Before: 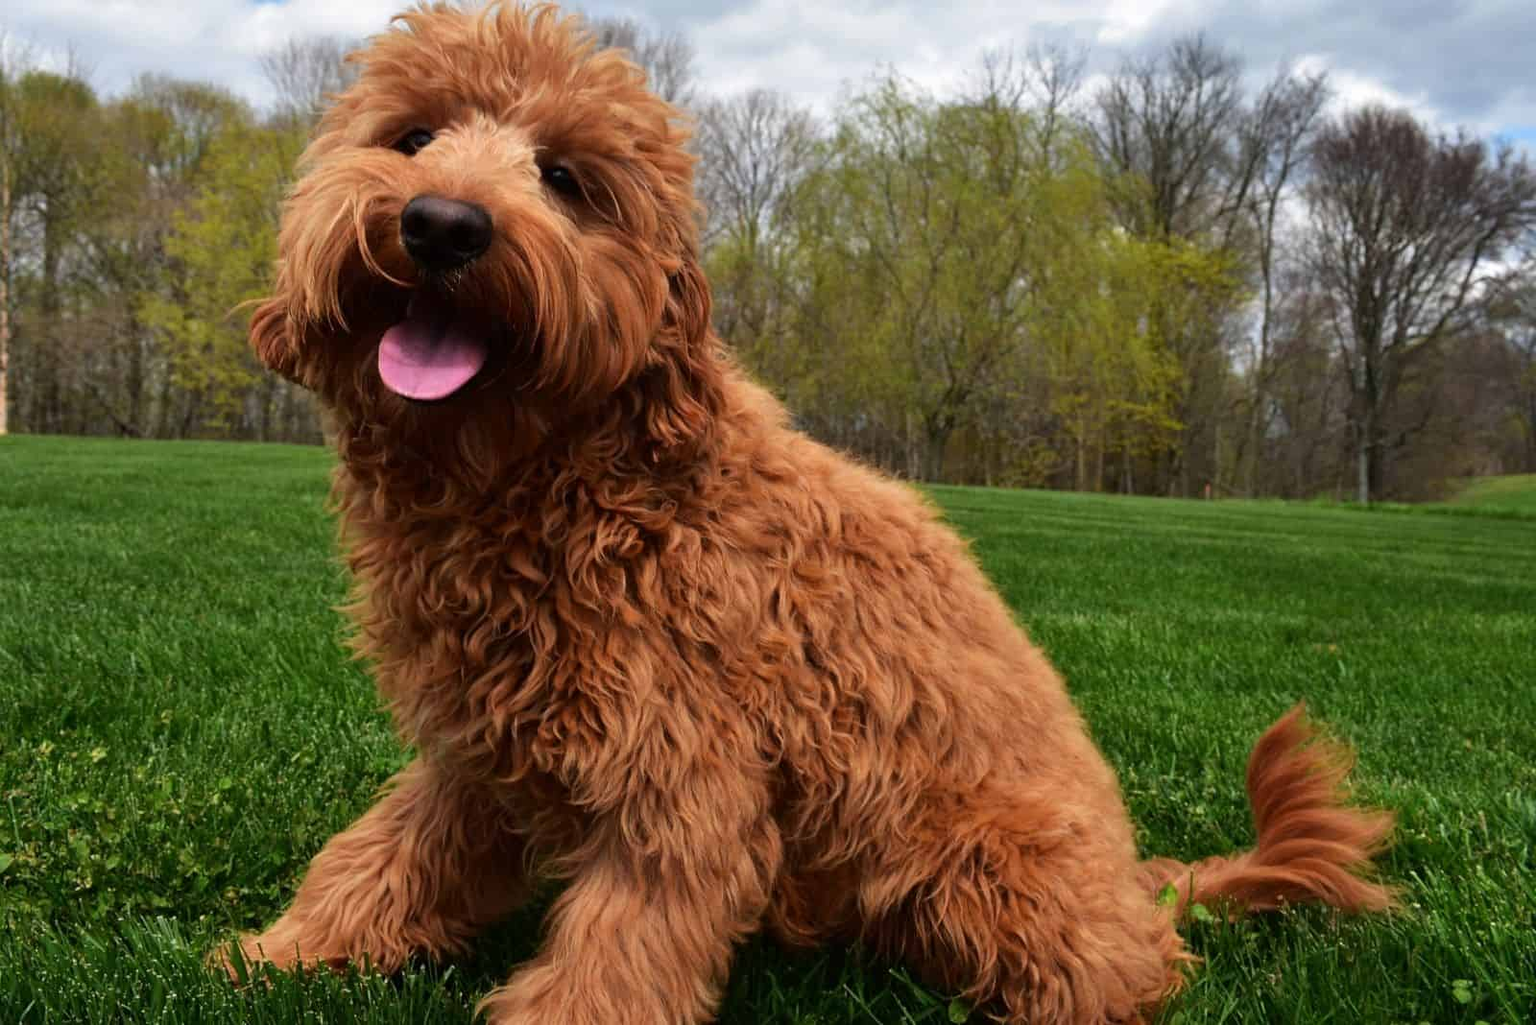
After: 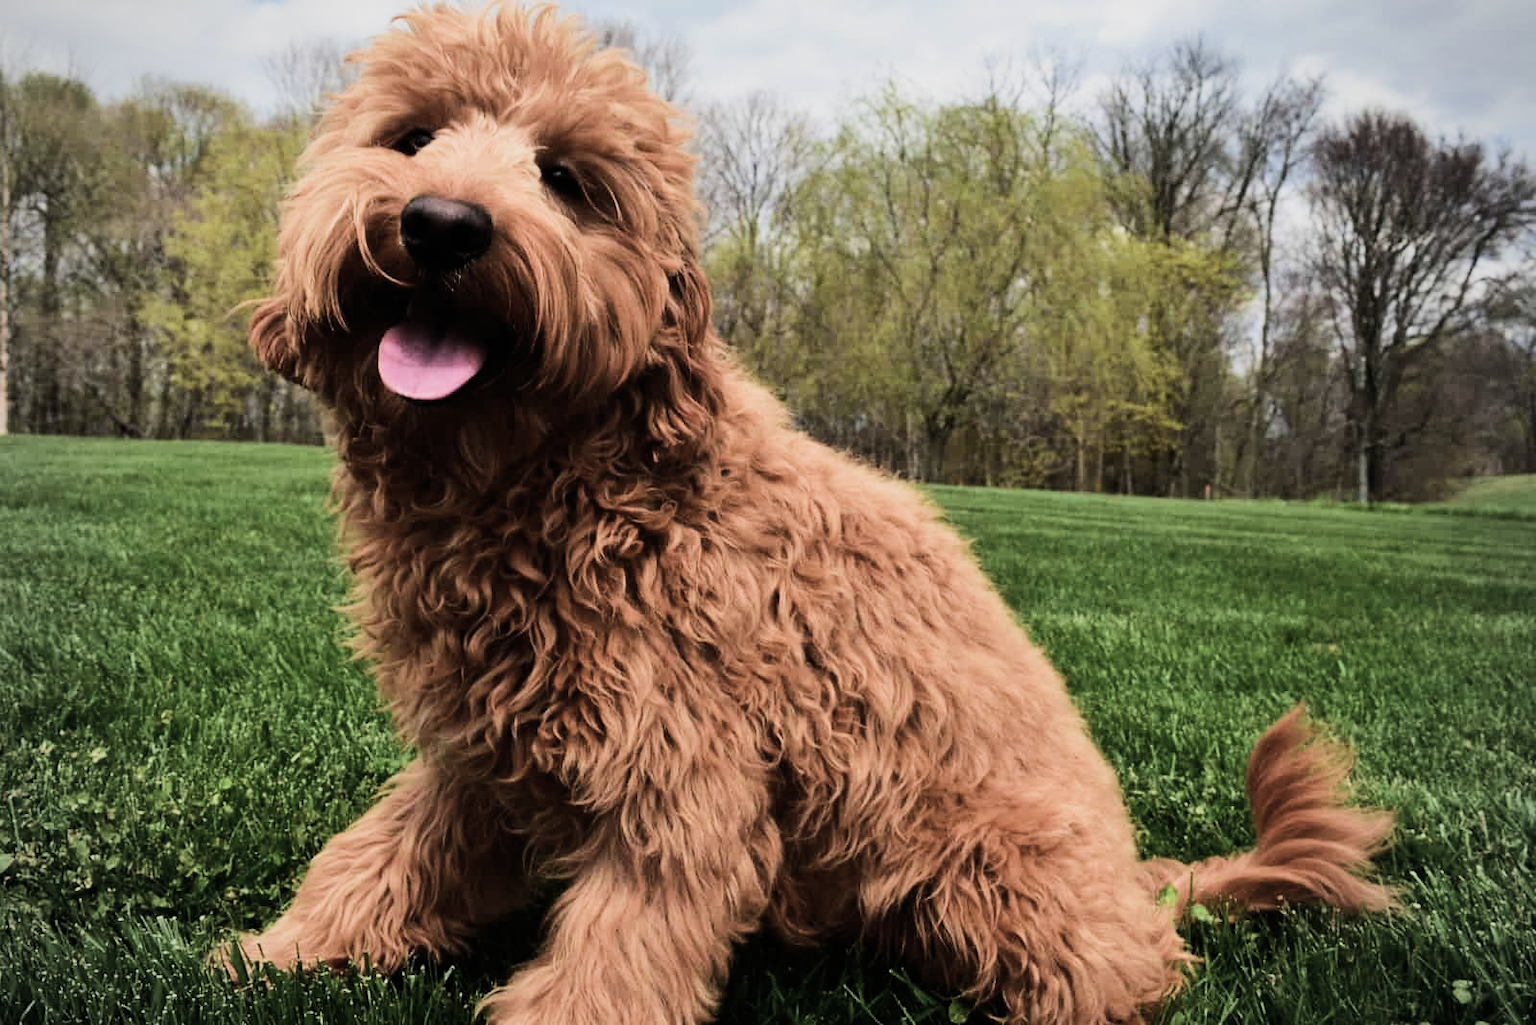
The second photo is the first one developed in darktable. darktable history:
exposure: exposure 0.647 EV, compensate highlight preservation false
velvia: on, module defaults
vignetting: brightness -0.325, unbound false
filmic rgb: black relative exposure -7.5 EV, white relative exposure 5 EV, hardness 3.34, contrast 1.3, color science v5 (2021), contrast in shadows safe, contrast in highlights safe
contrast brightness saturation: contrast 0.095, saturation -0.357
